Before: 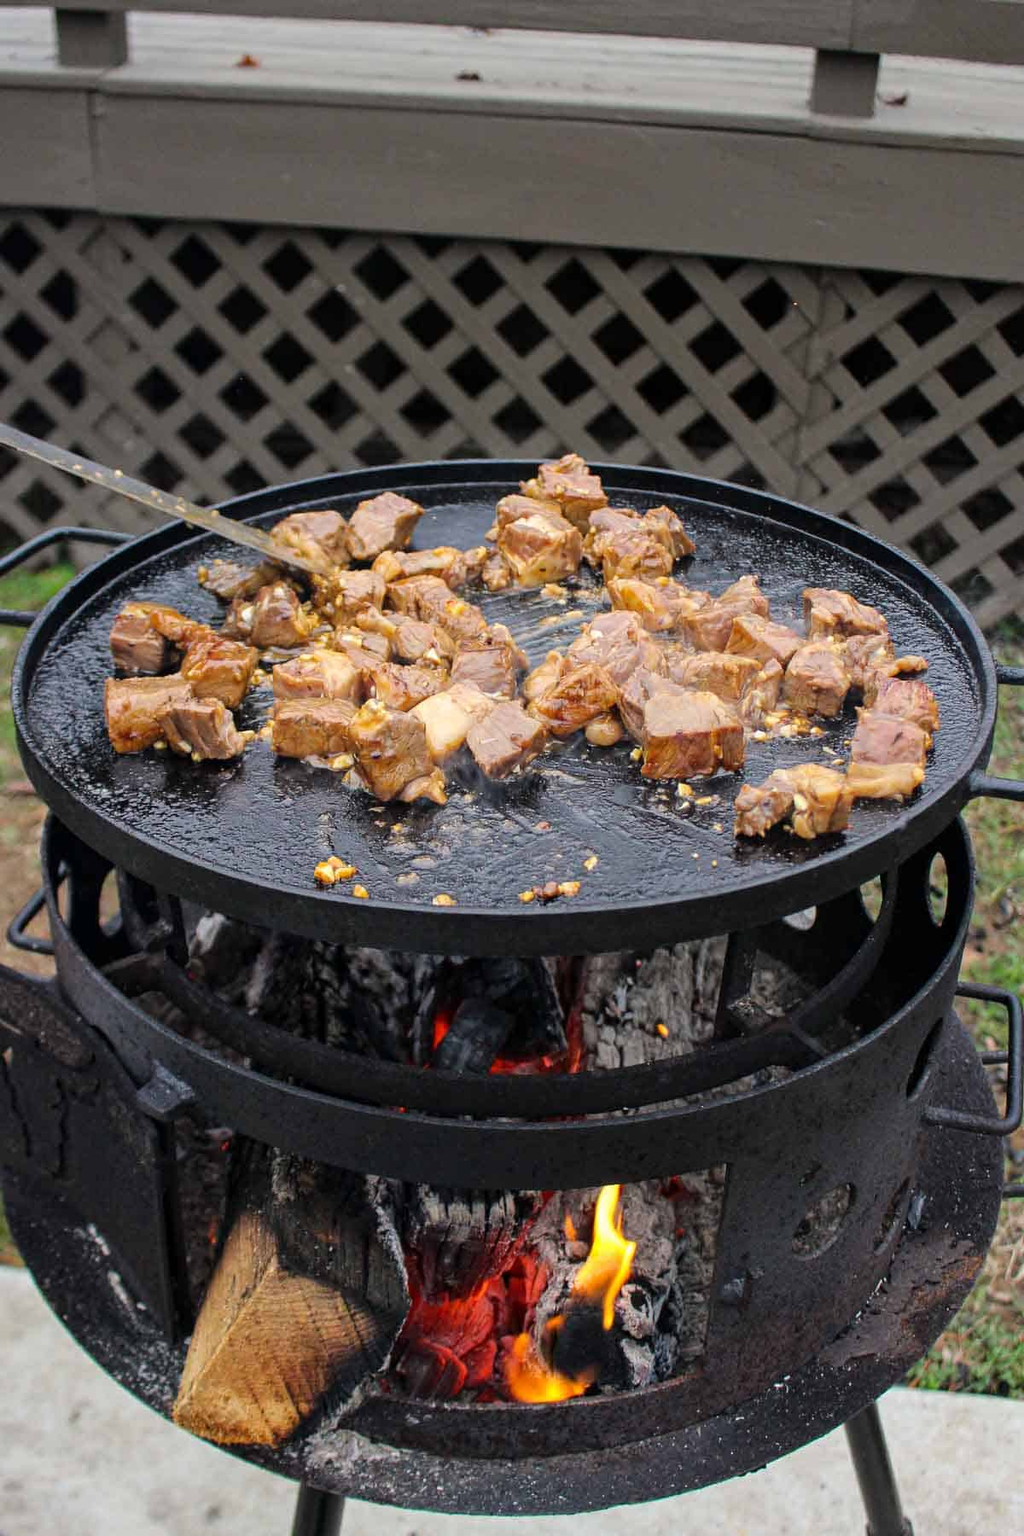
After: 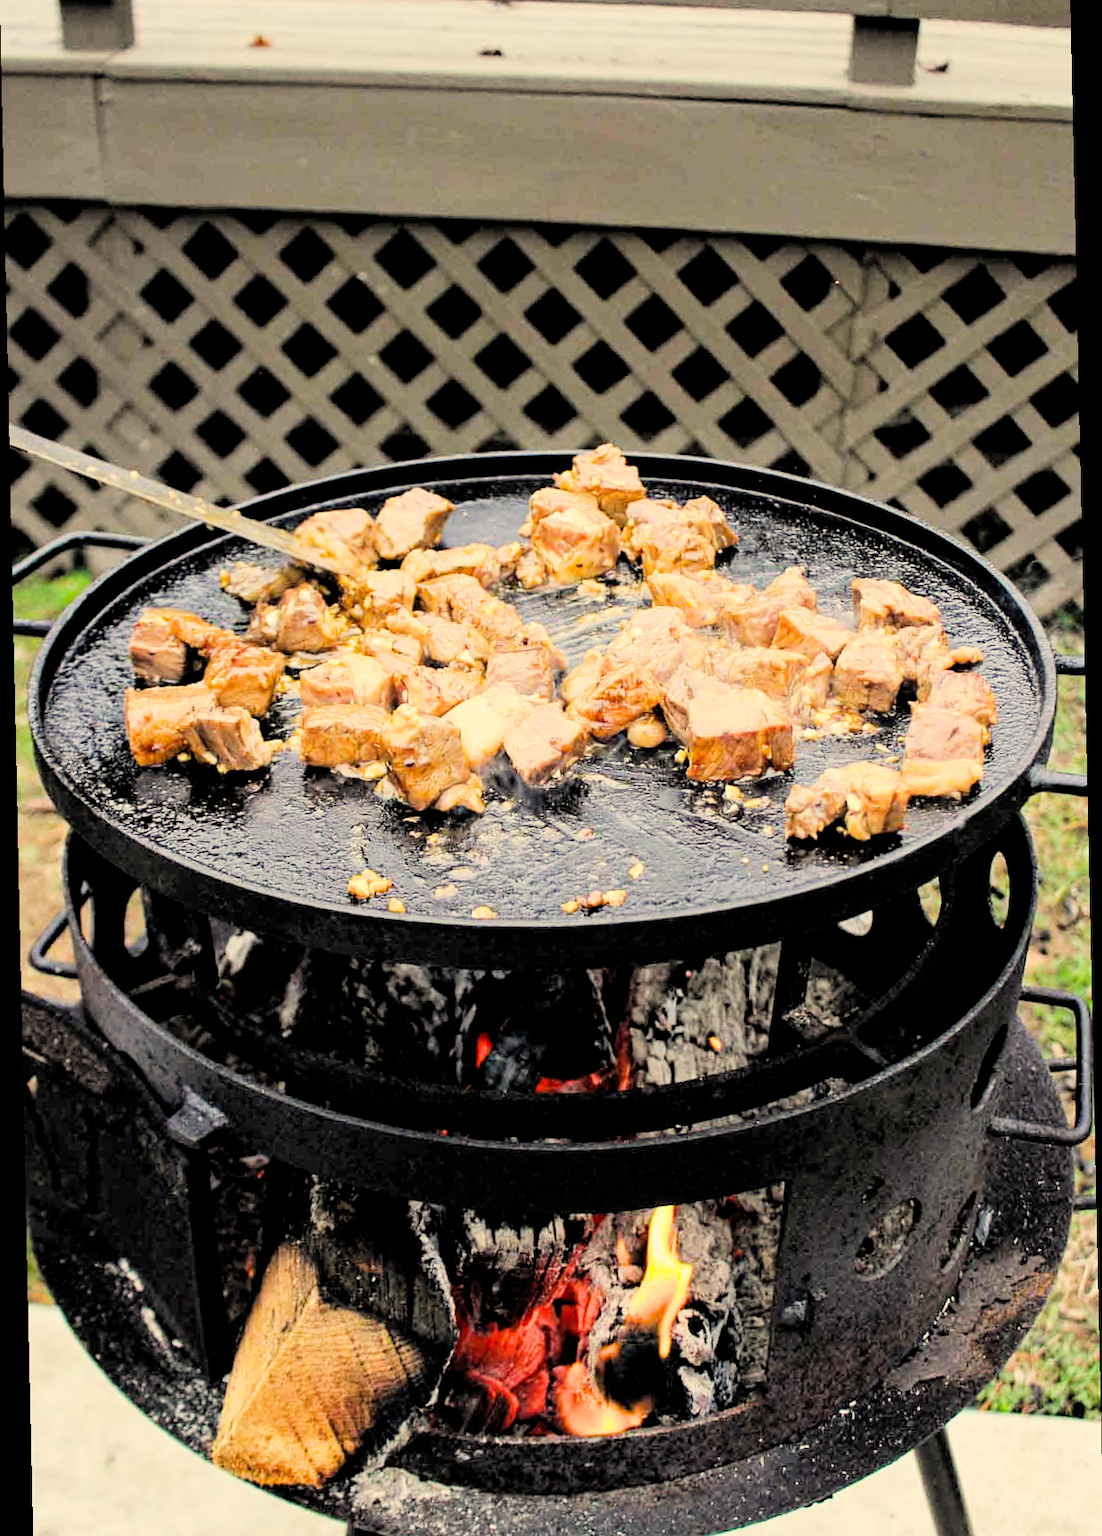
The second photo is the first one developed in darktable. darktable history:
exposure: exposure 0.921 EV, compensate highlight preservation false
crop and rotate: top 2.479%, bottom 3.018%
rgb levels: levels [[0.013, 0.434, 0.89], [0, 0.5, 1], [0, 0.5, 1]]
rotate and perspective: rotation -1.24°, automatic cropping off
tone equalizer: on, module defaults
color correction: highlights a* 1.39, highlights b* 17.83
filmic rgb: black relative exposure -5 EV, hardness 2.88, contrast 1.3, highlights saturation mix -30%
